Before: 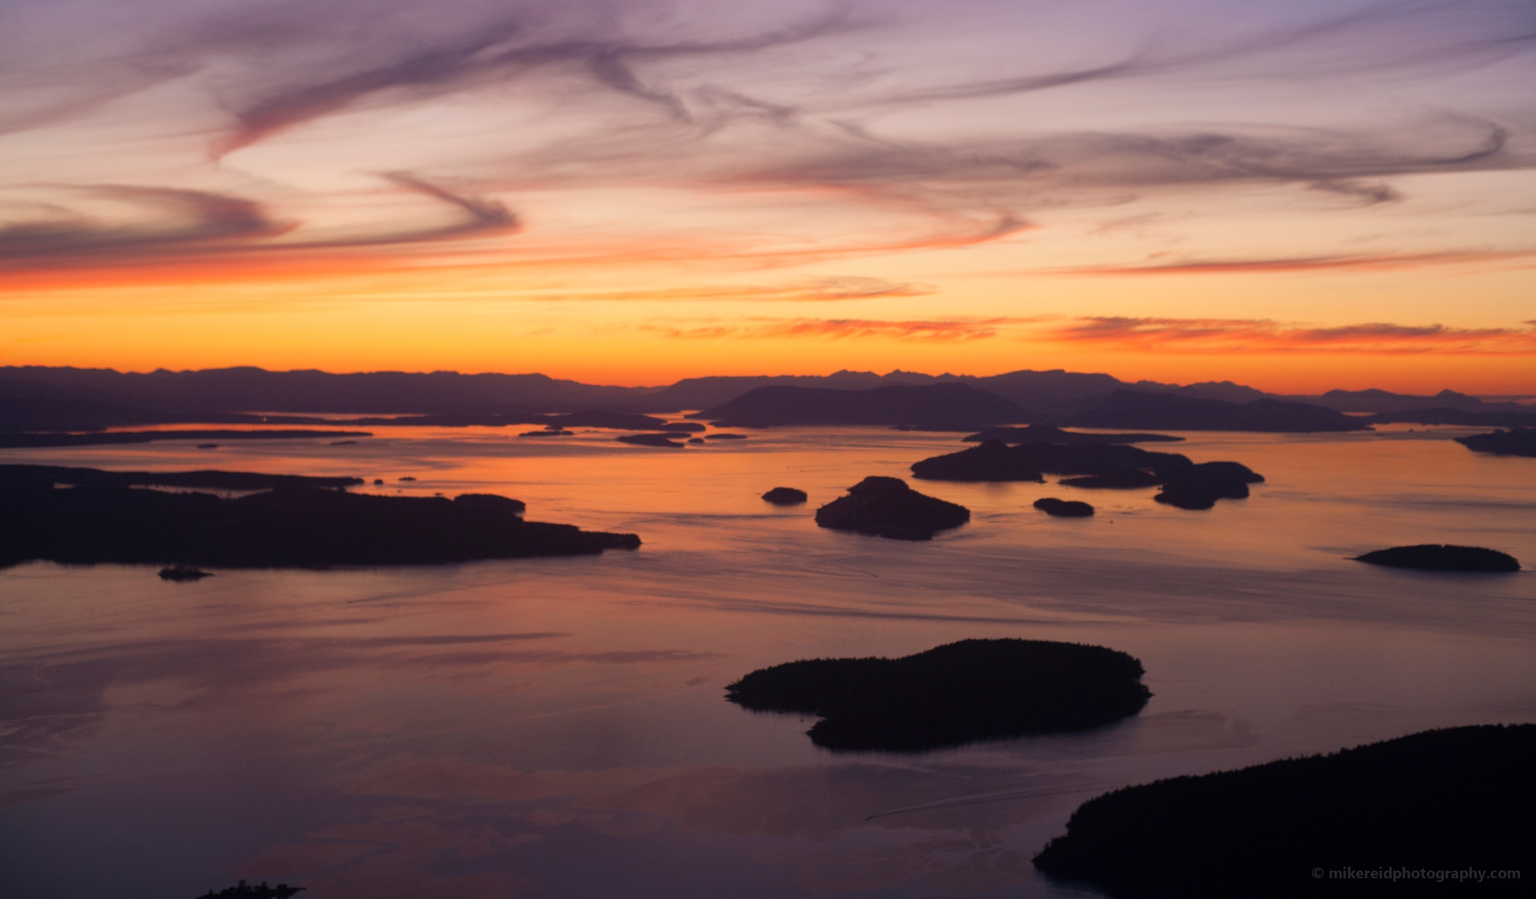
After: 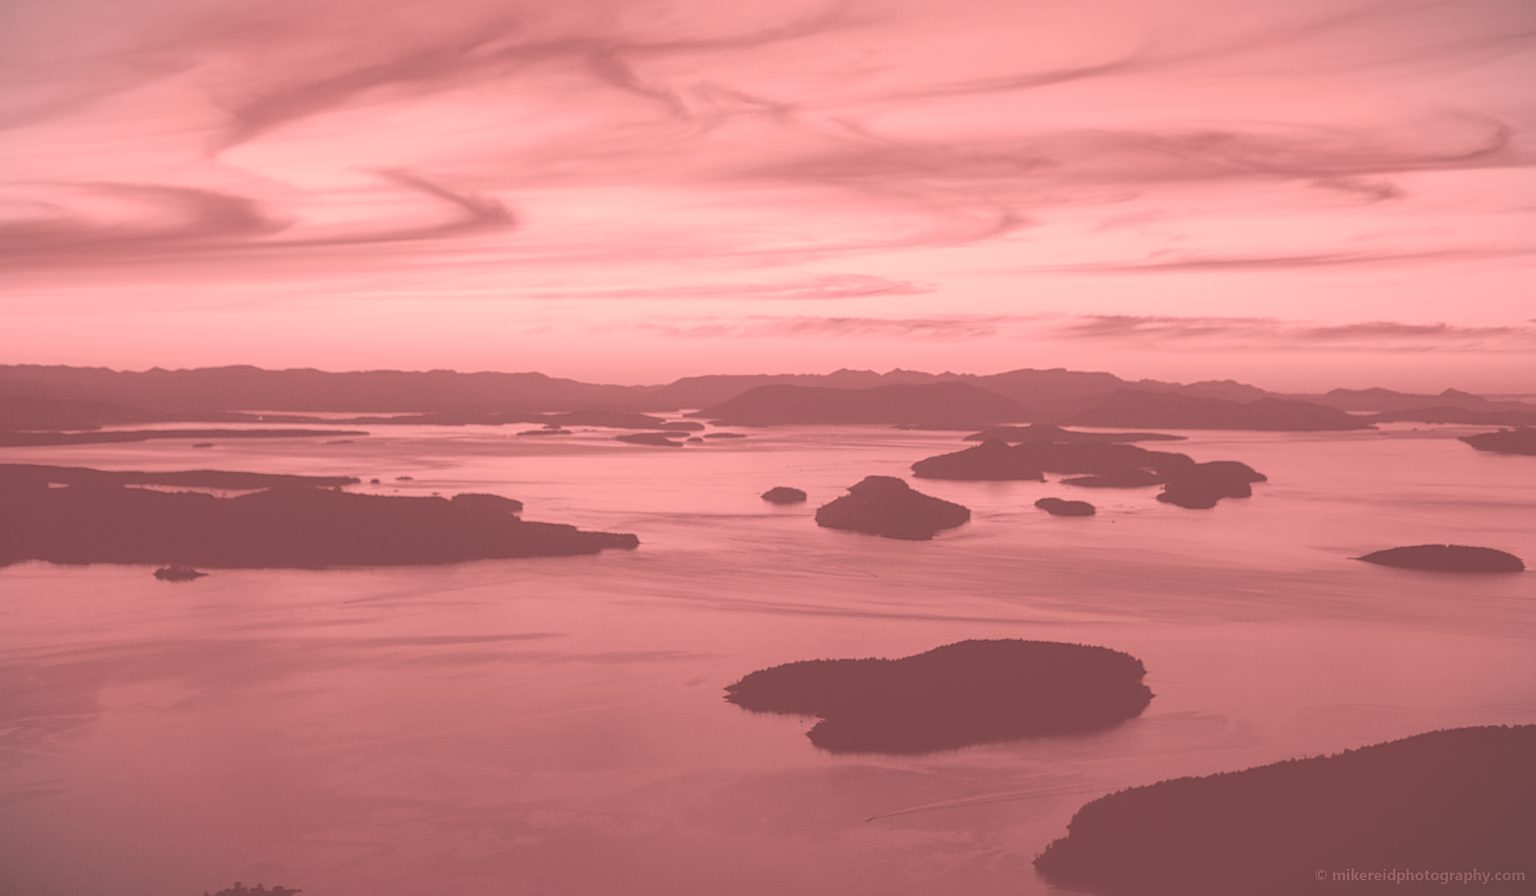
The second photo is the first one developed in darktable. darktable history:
crop: left 0.434%, top 0.485%, right 0.244%, bottom 0.386%
vignetting: fall-off start 100%, brightness -0.282, width/height ratio 1.31
split-toning: shadows › saturation 0.2
sharpen: on, module defaults
local contrast: on, module defaults
exposure: black level correction 0.011, compensate highlight preservation false
white balance: red 1, blue 1
colorize: saturation 51%, source mix 50.67%, lightness 50.67%
